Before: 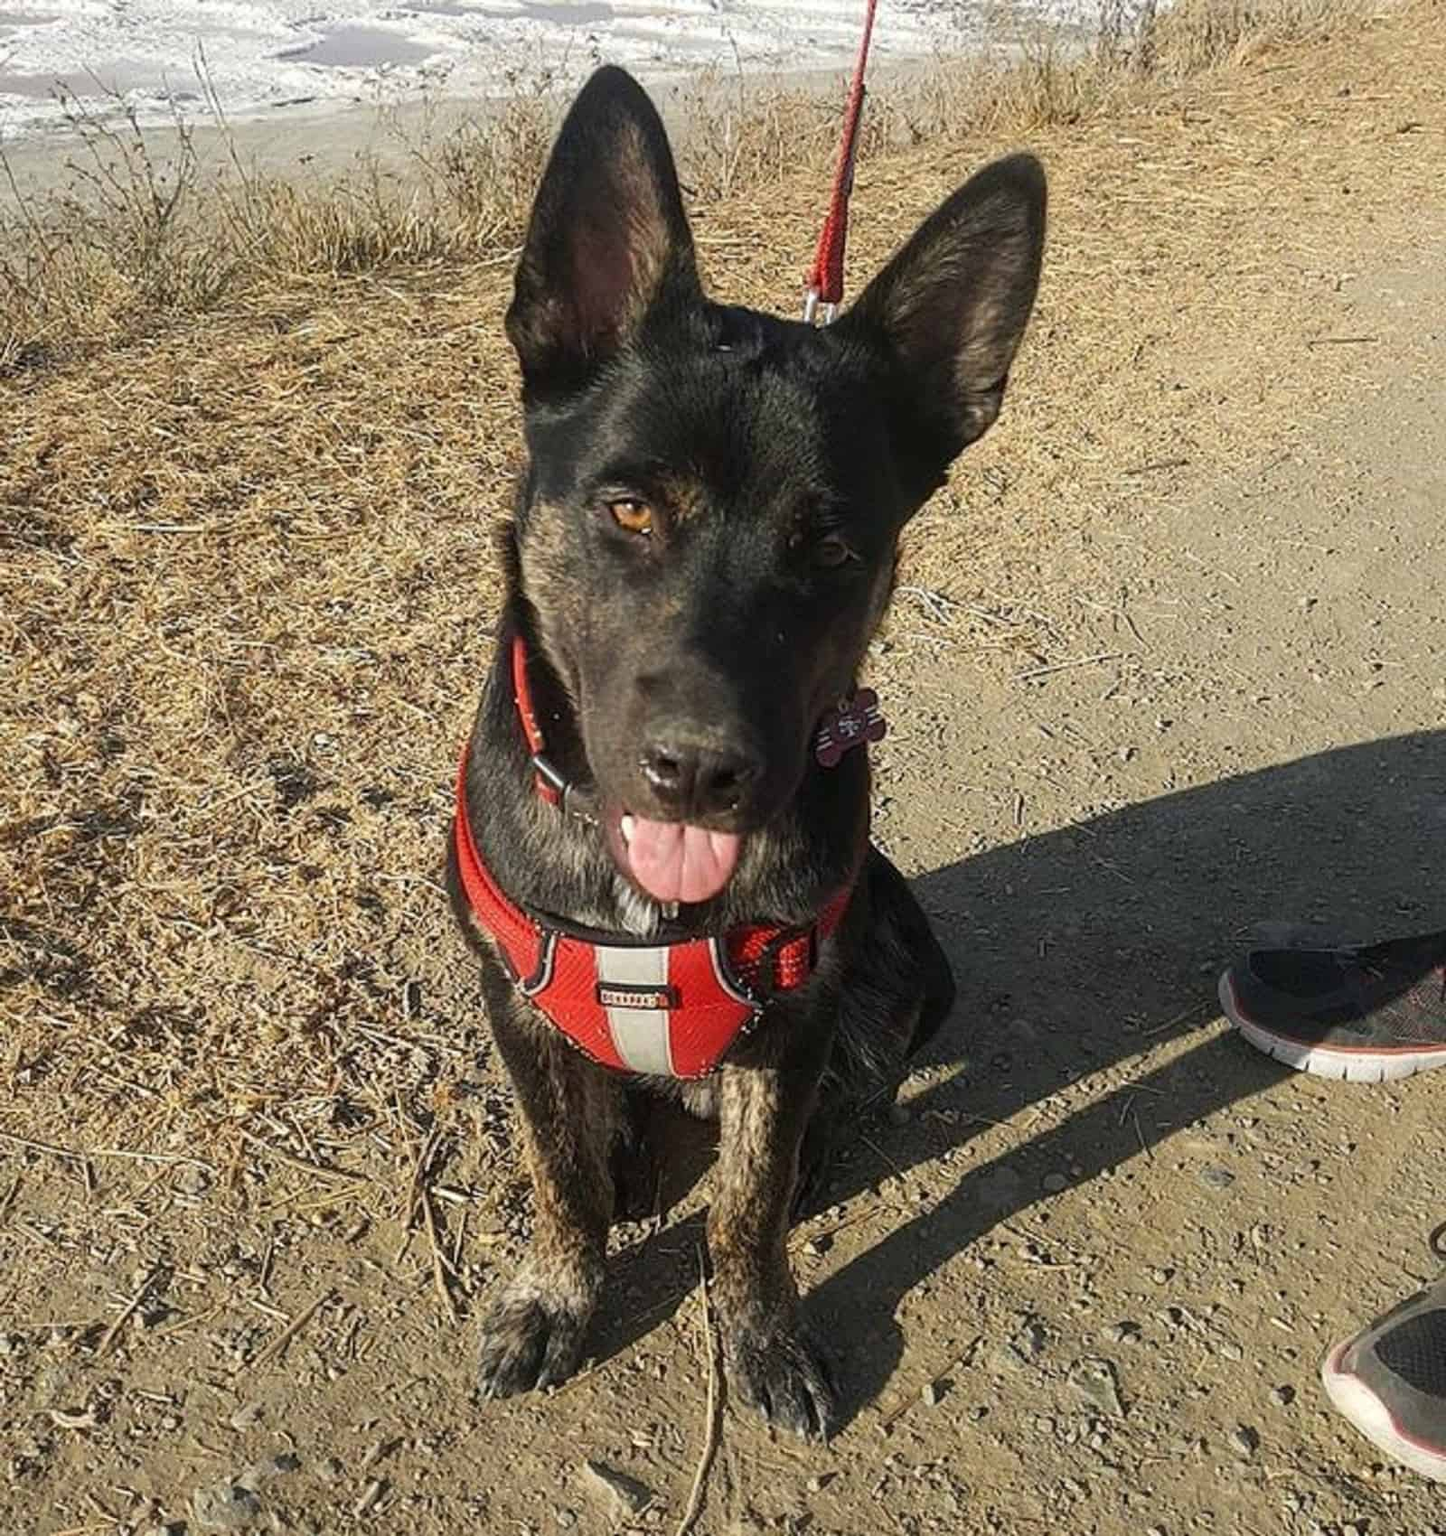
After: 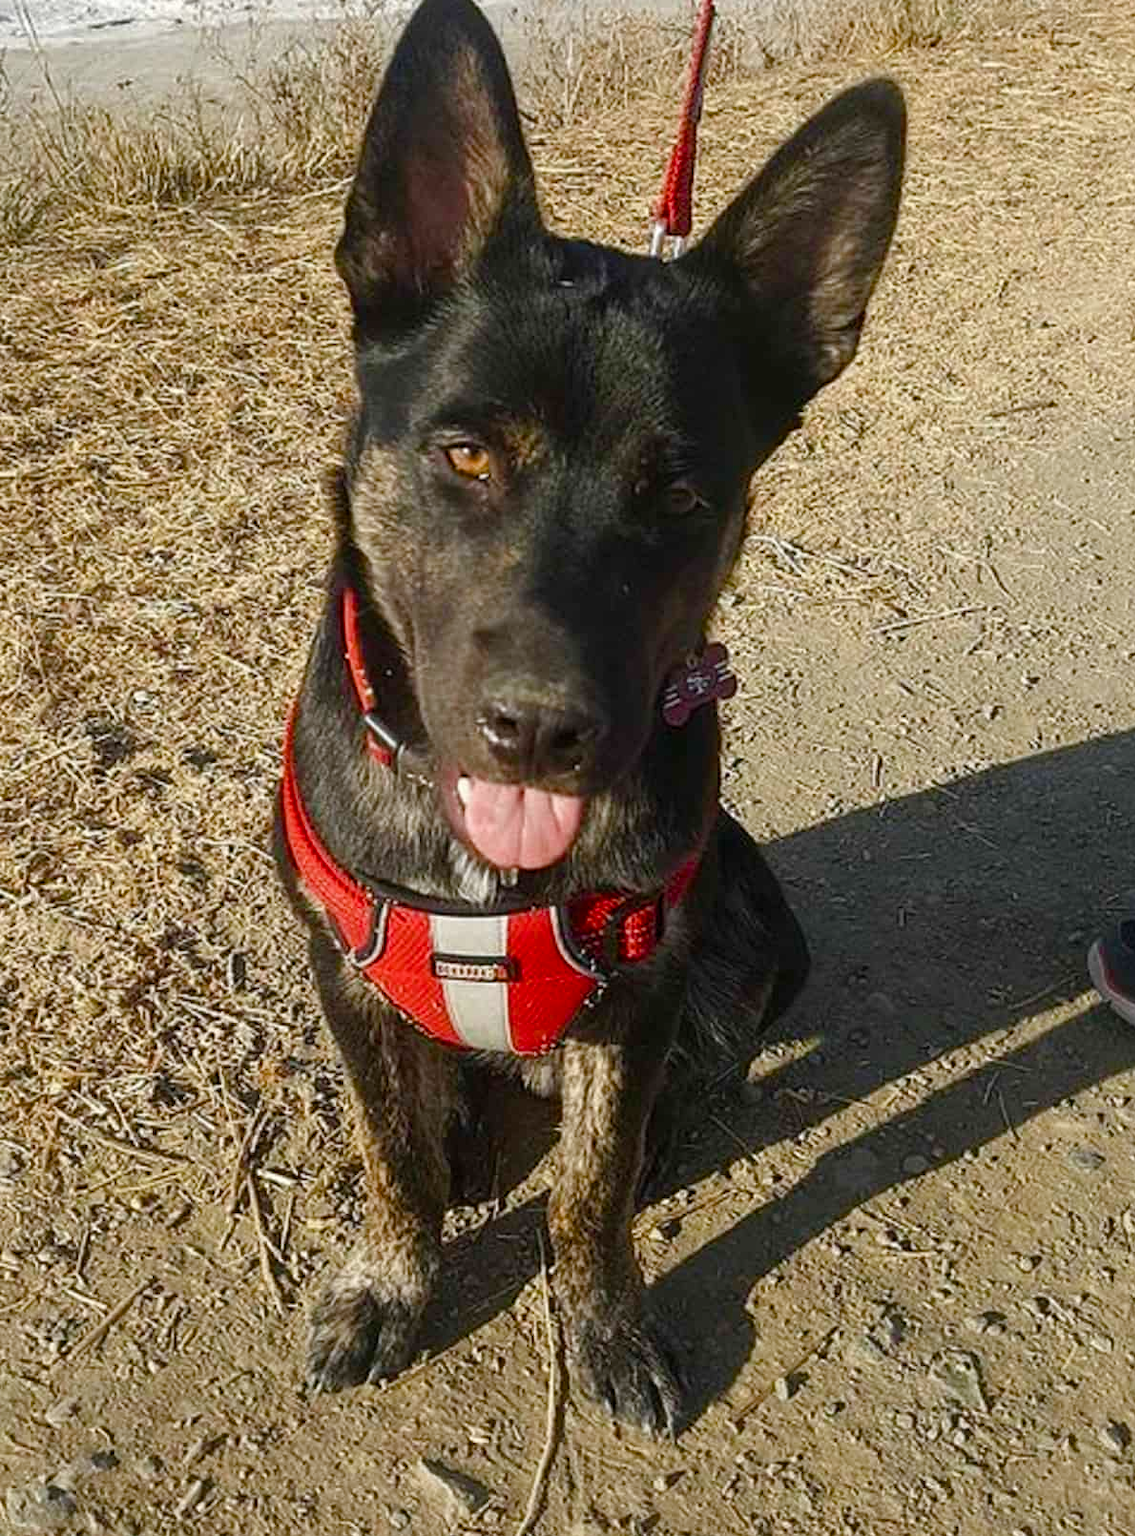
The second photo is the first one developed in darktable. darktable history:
crop and rotate: left 13.019%, top 5.256%, right 12.593%
color balance rgb: perceptual saturation grading › global saturation 14.016%, perceptual saturation grading › highlights -30.228%, perceptual saturation grading › shadows 51.792%
